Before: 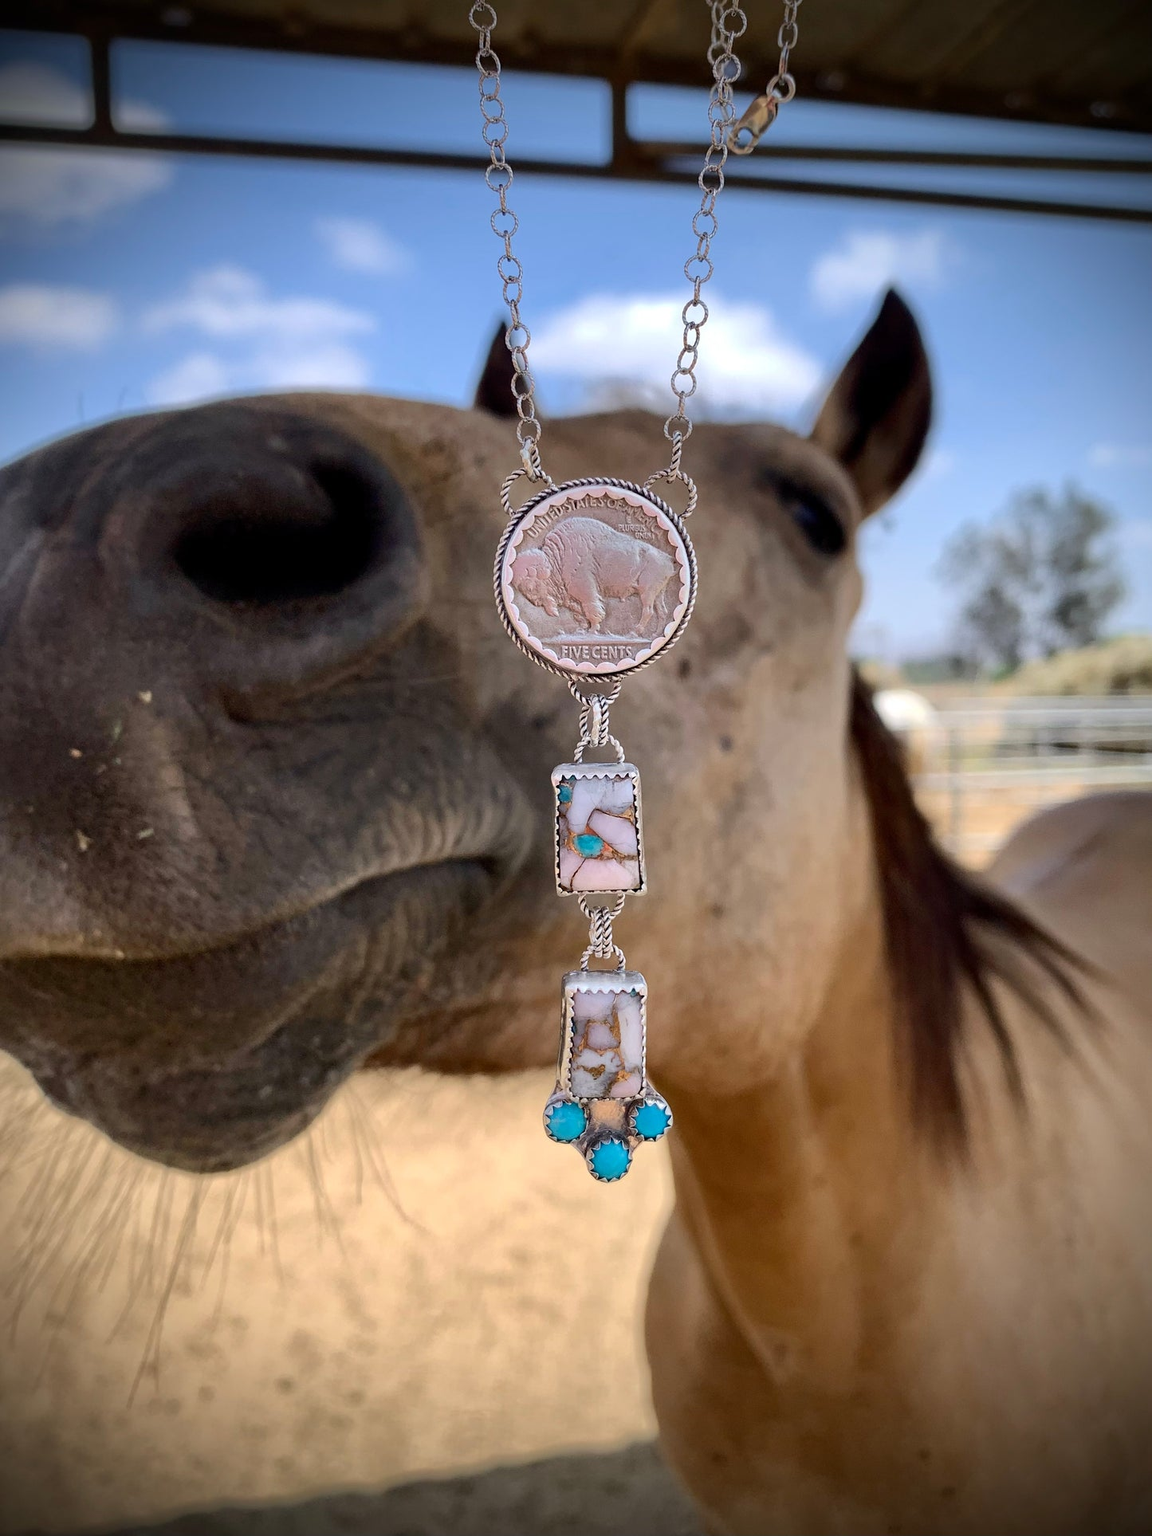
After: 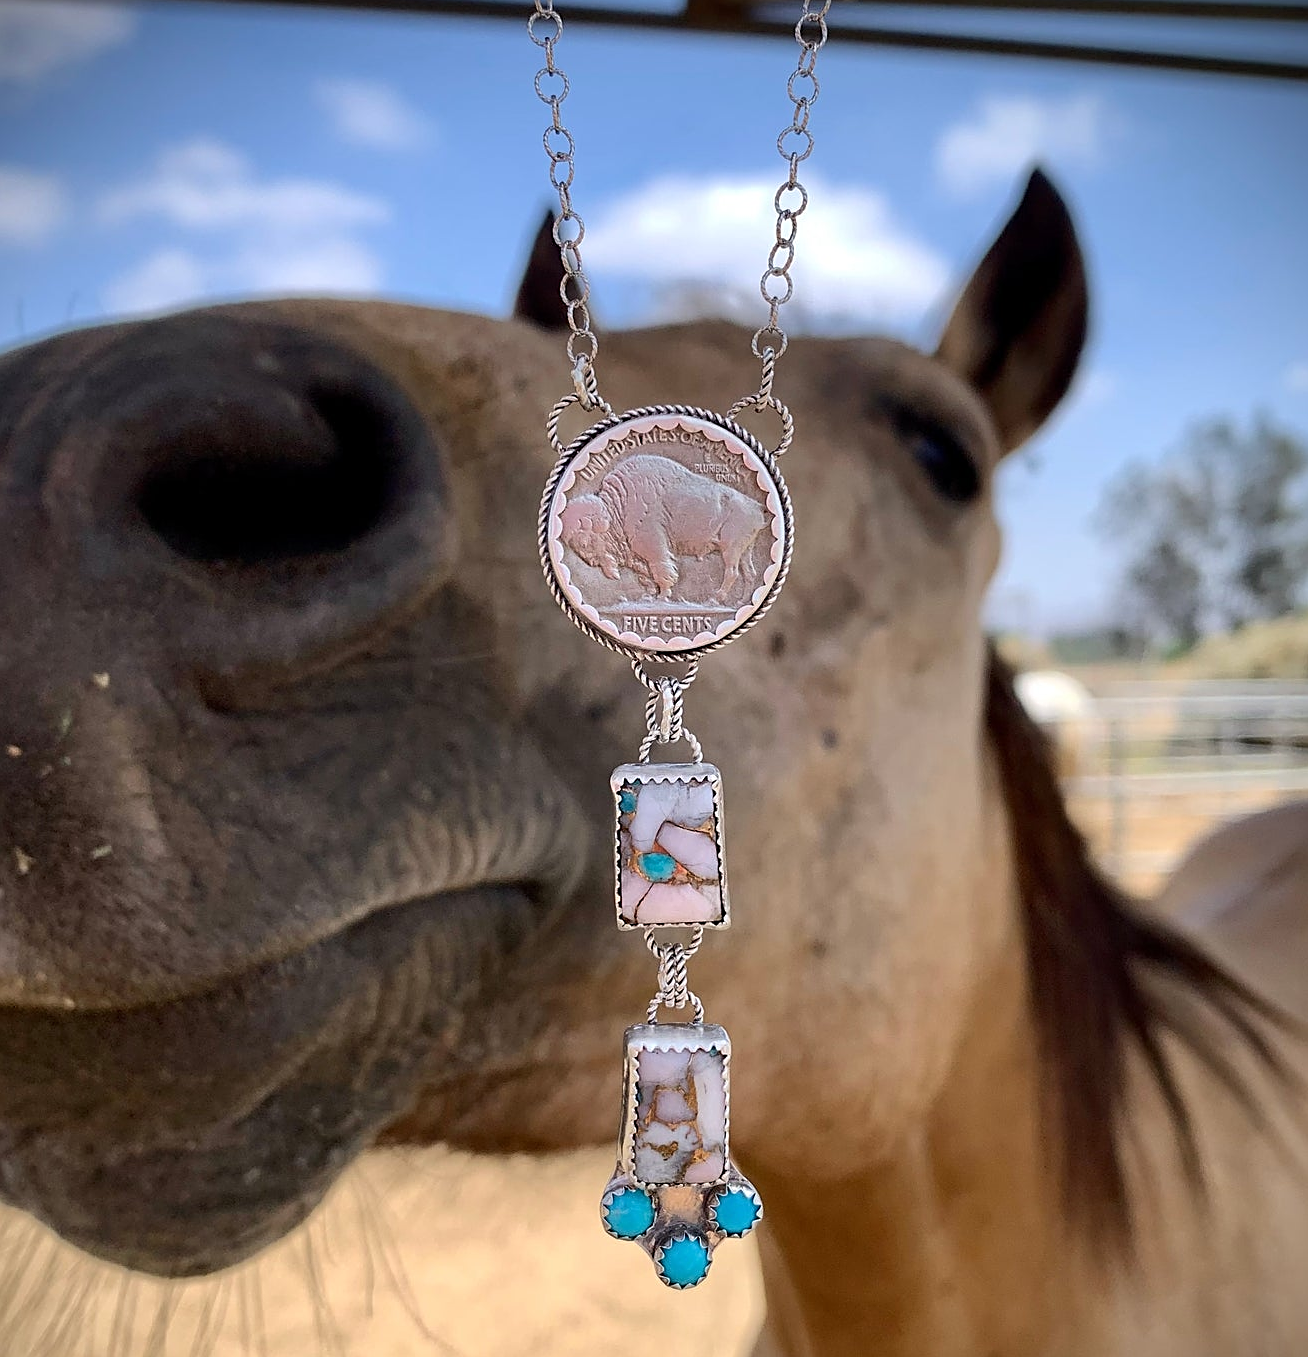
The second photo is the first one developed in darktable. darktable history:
sharpen: on, module defaults
crop: left 5.622%, top 10.088%, right 3.81%, bottom 19.445%
